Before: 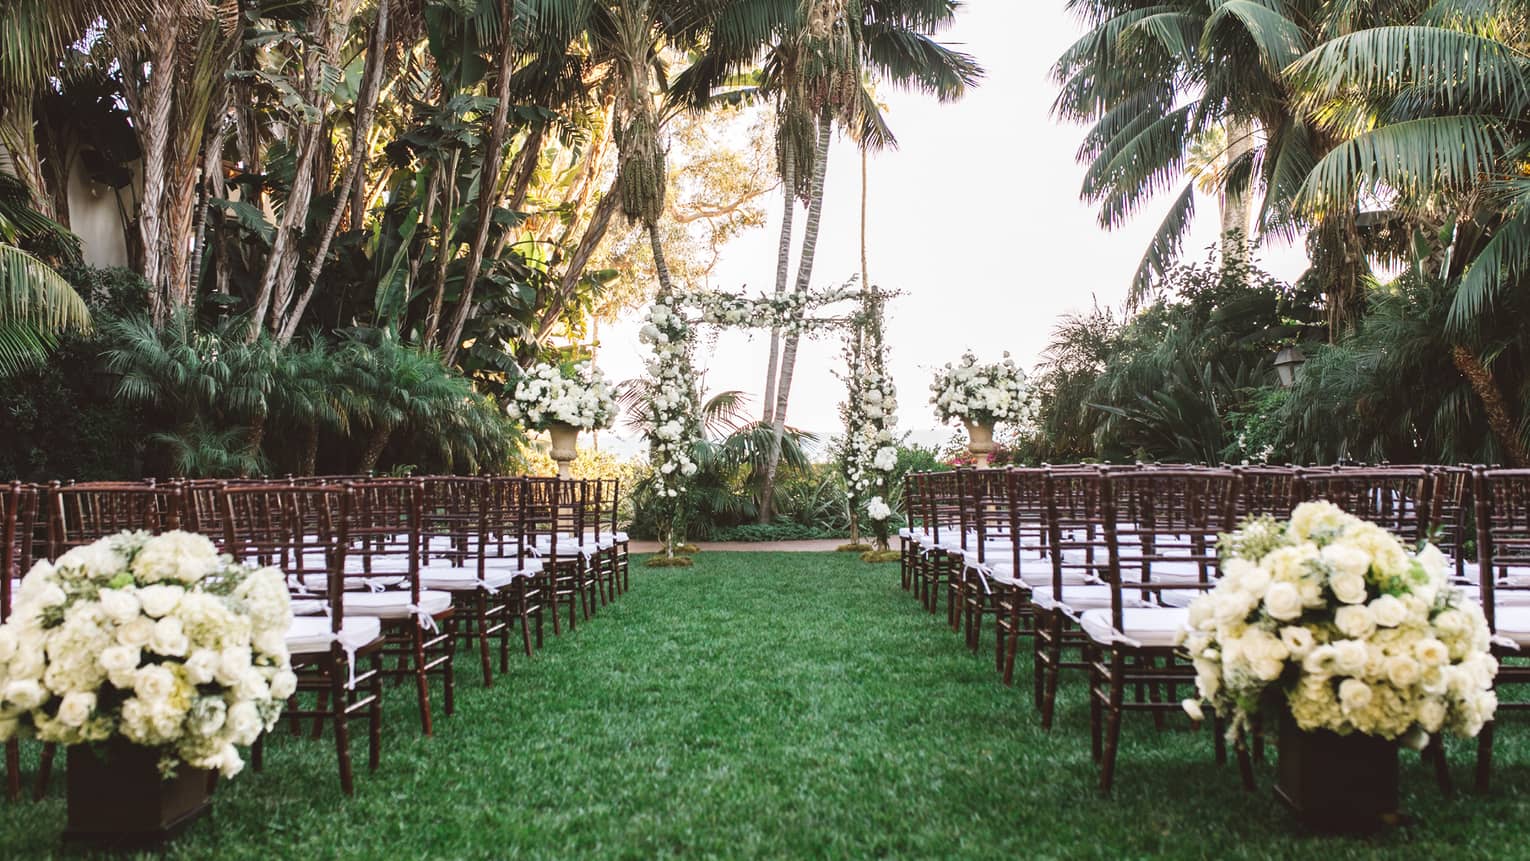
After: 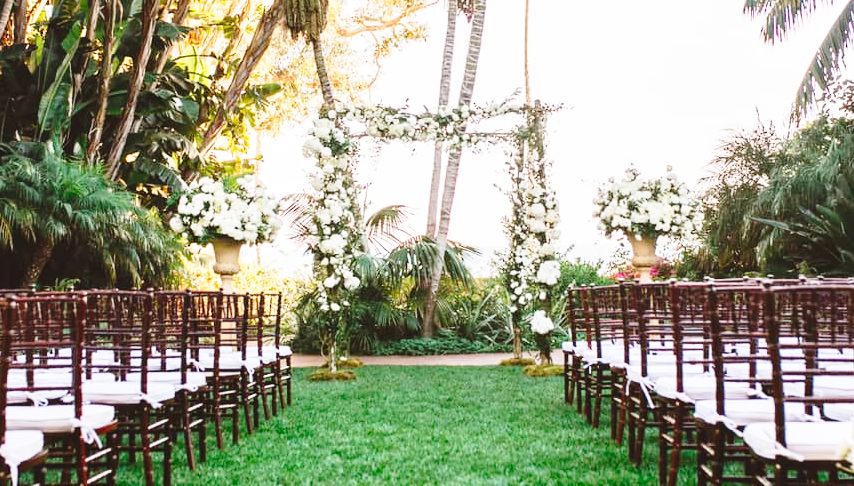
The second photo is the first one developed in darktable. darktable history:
contrast brightness saturation: saturation 0.179
crop and rotate: left 22.039%, top 21.614%, right 22.117%, bottom 21.844%
base curve: curves: ch0 [(0, 0) (0.028, 0.03) (0.121, 0.232) (0.46, 0.748) (0.859, 0.968) (1, 1)], preserve colors none
